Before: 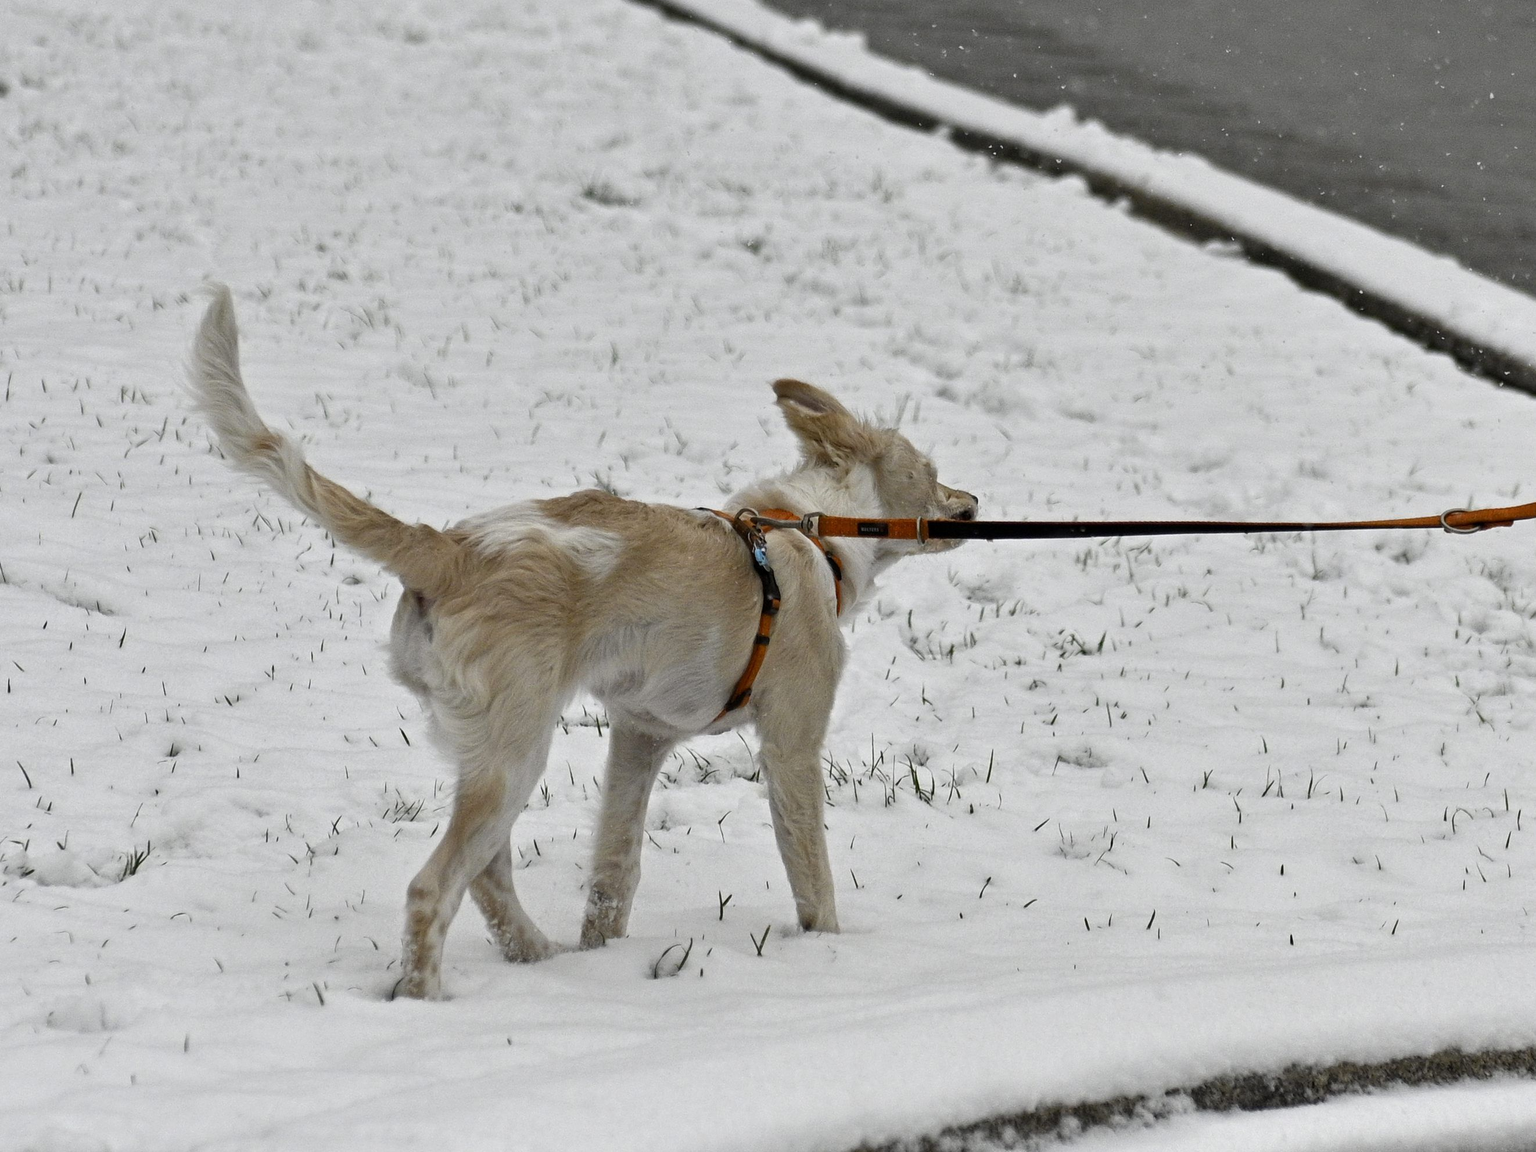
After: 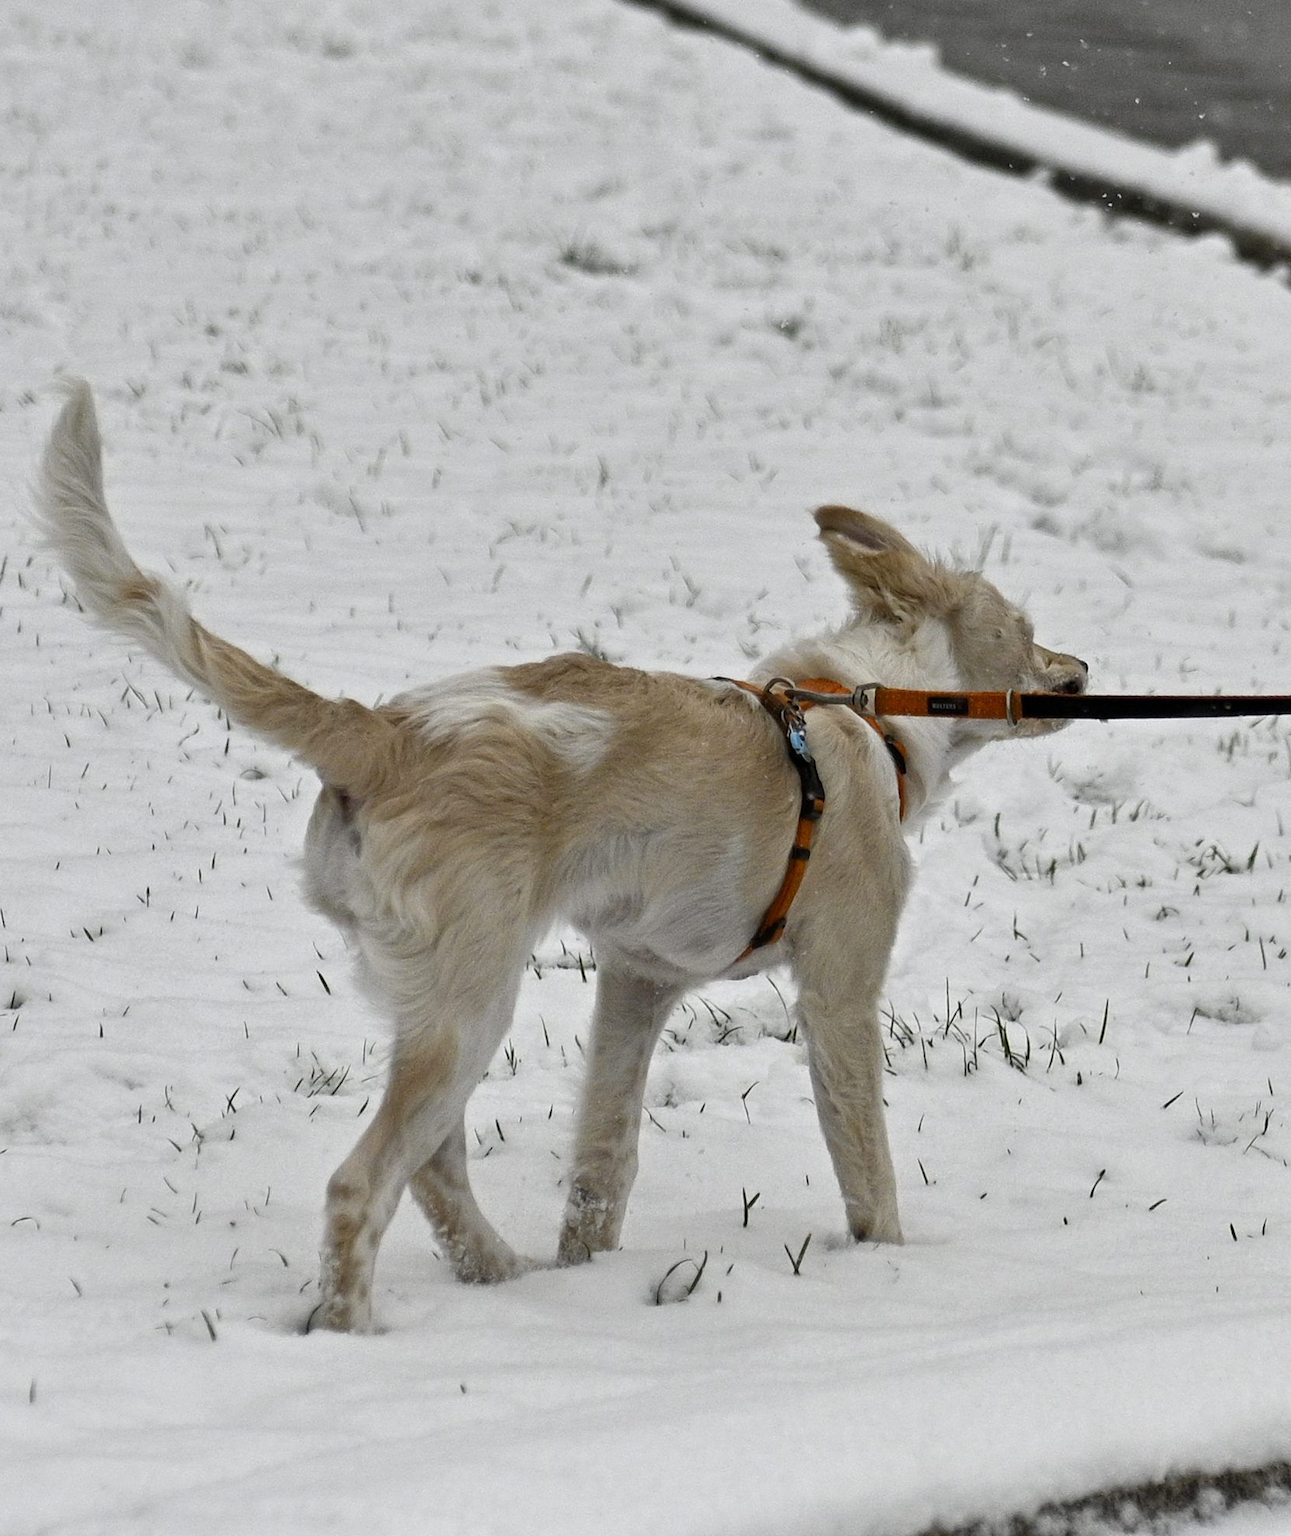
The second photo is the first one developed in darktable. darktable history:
crop: left 10.559%, right 26.364%
